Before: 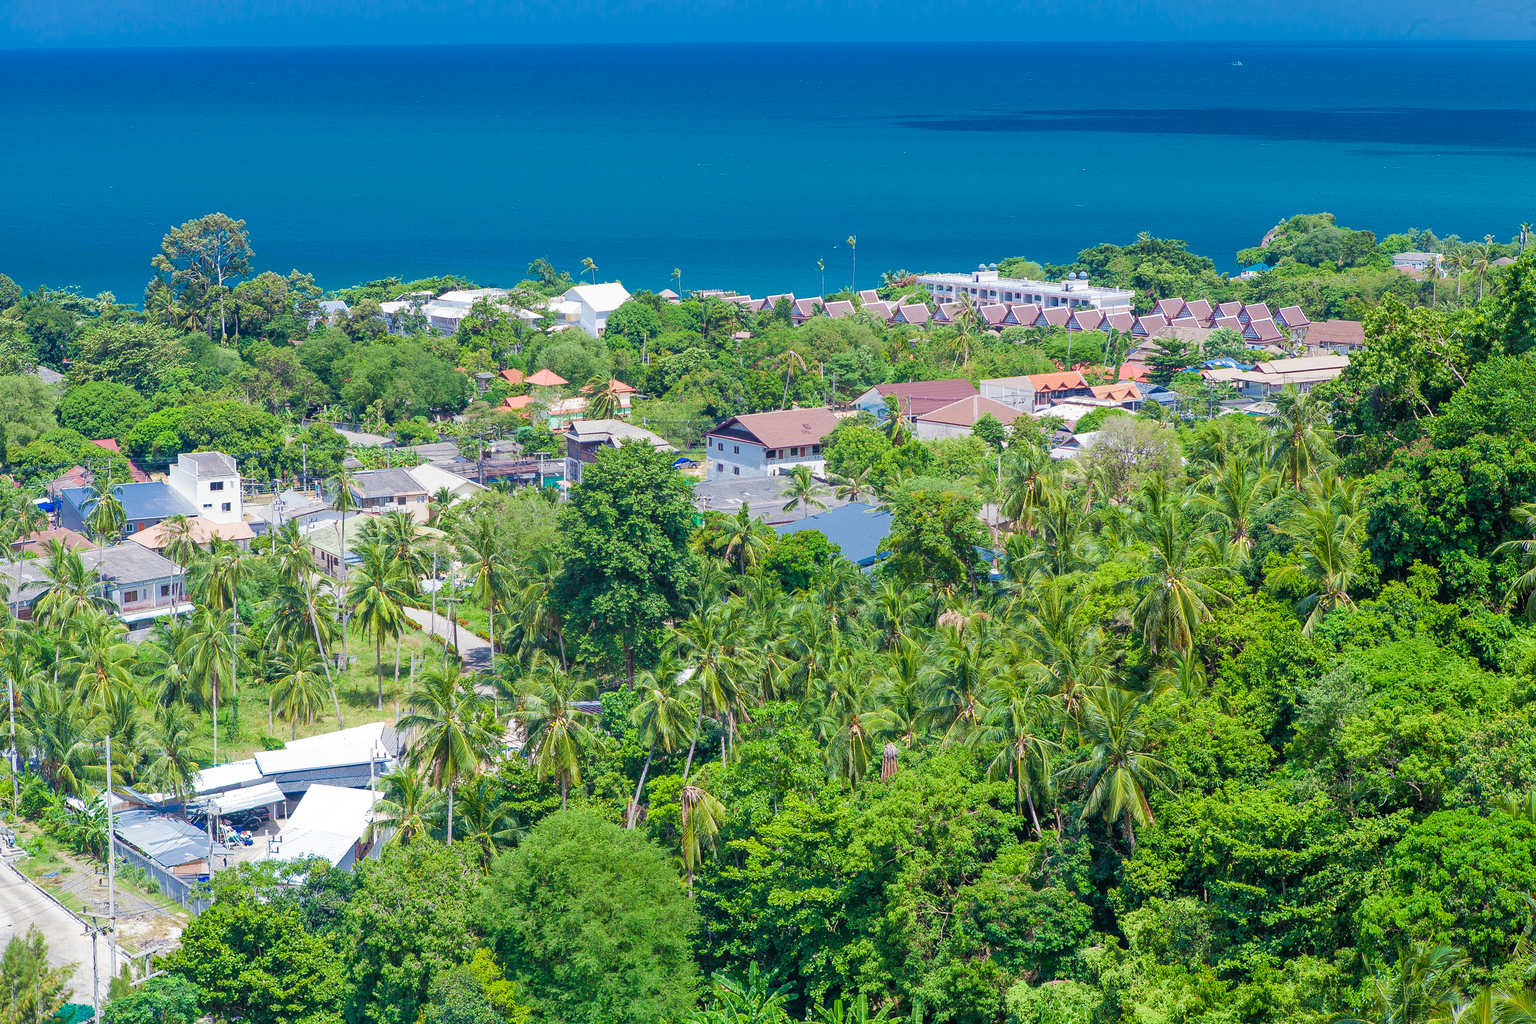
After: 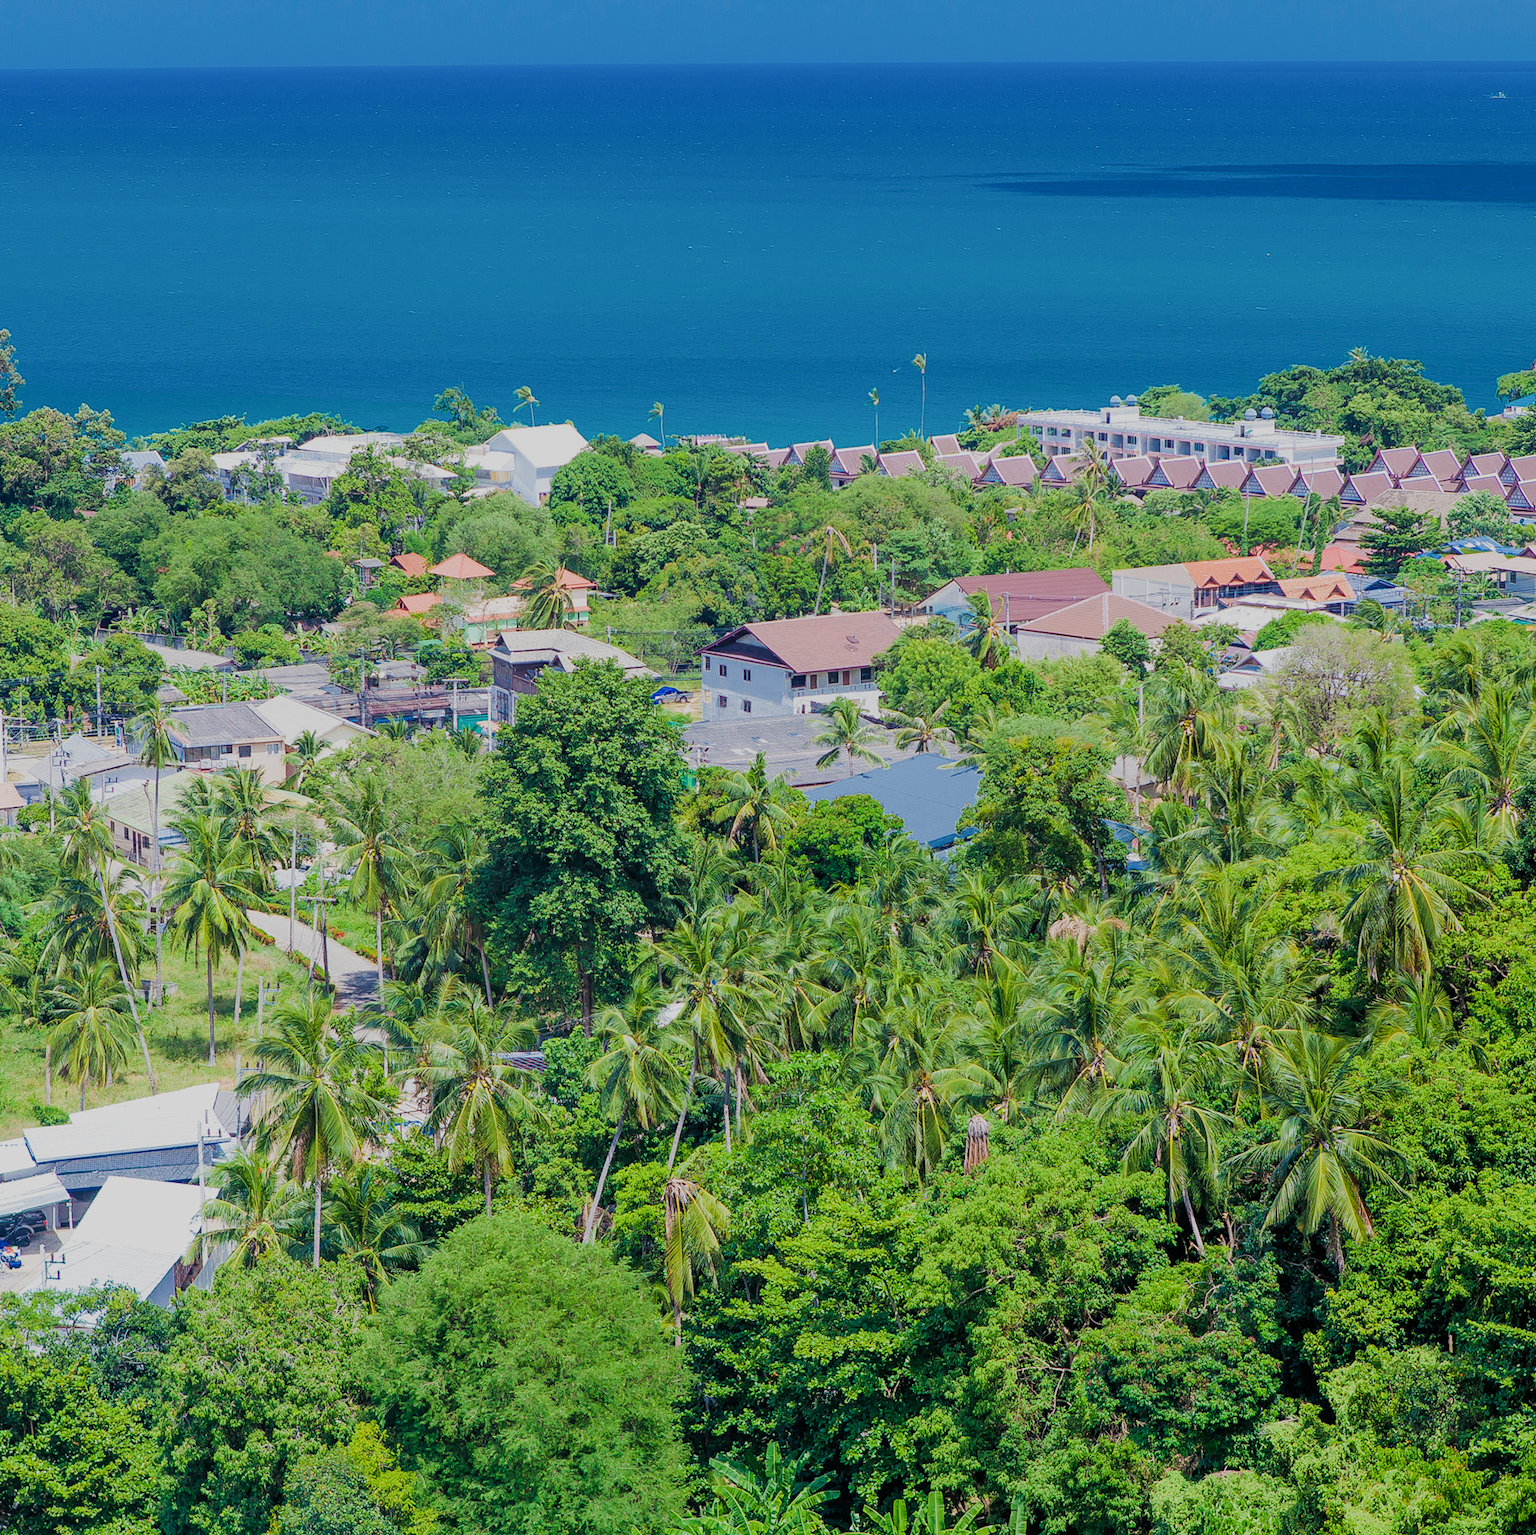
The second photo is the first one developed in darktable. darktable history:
crop and rotate: left 15.546%, right 17.787%
filmic rgb: black relative exposure -7.65 EV, white relative exposure 4.56 EV, hardness 3.61
